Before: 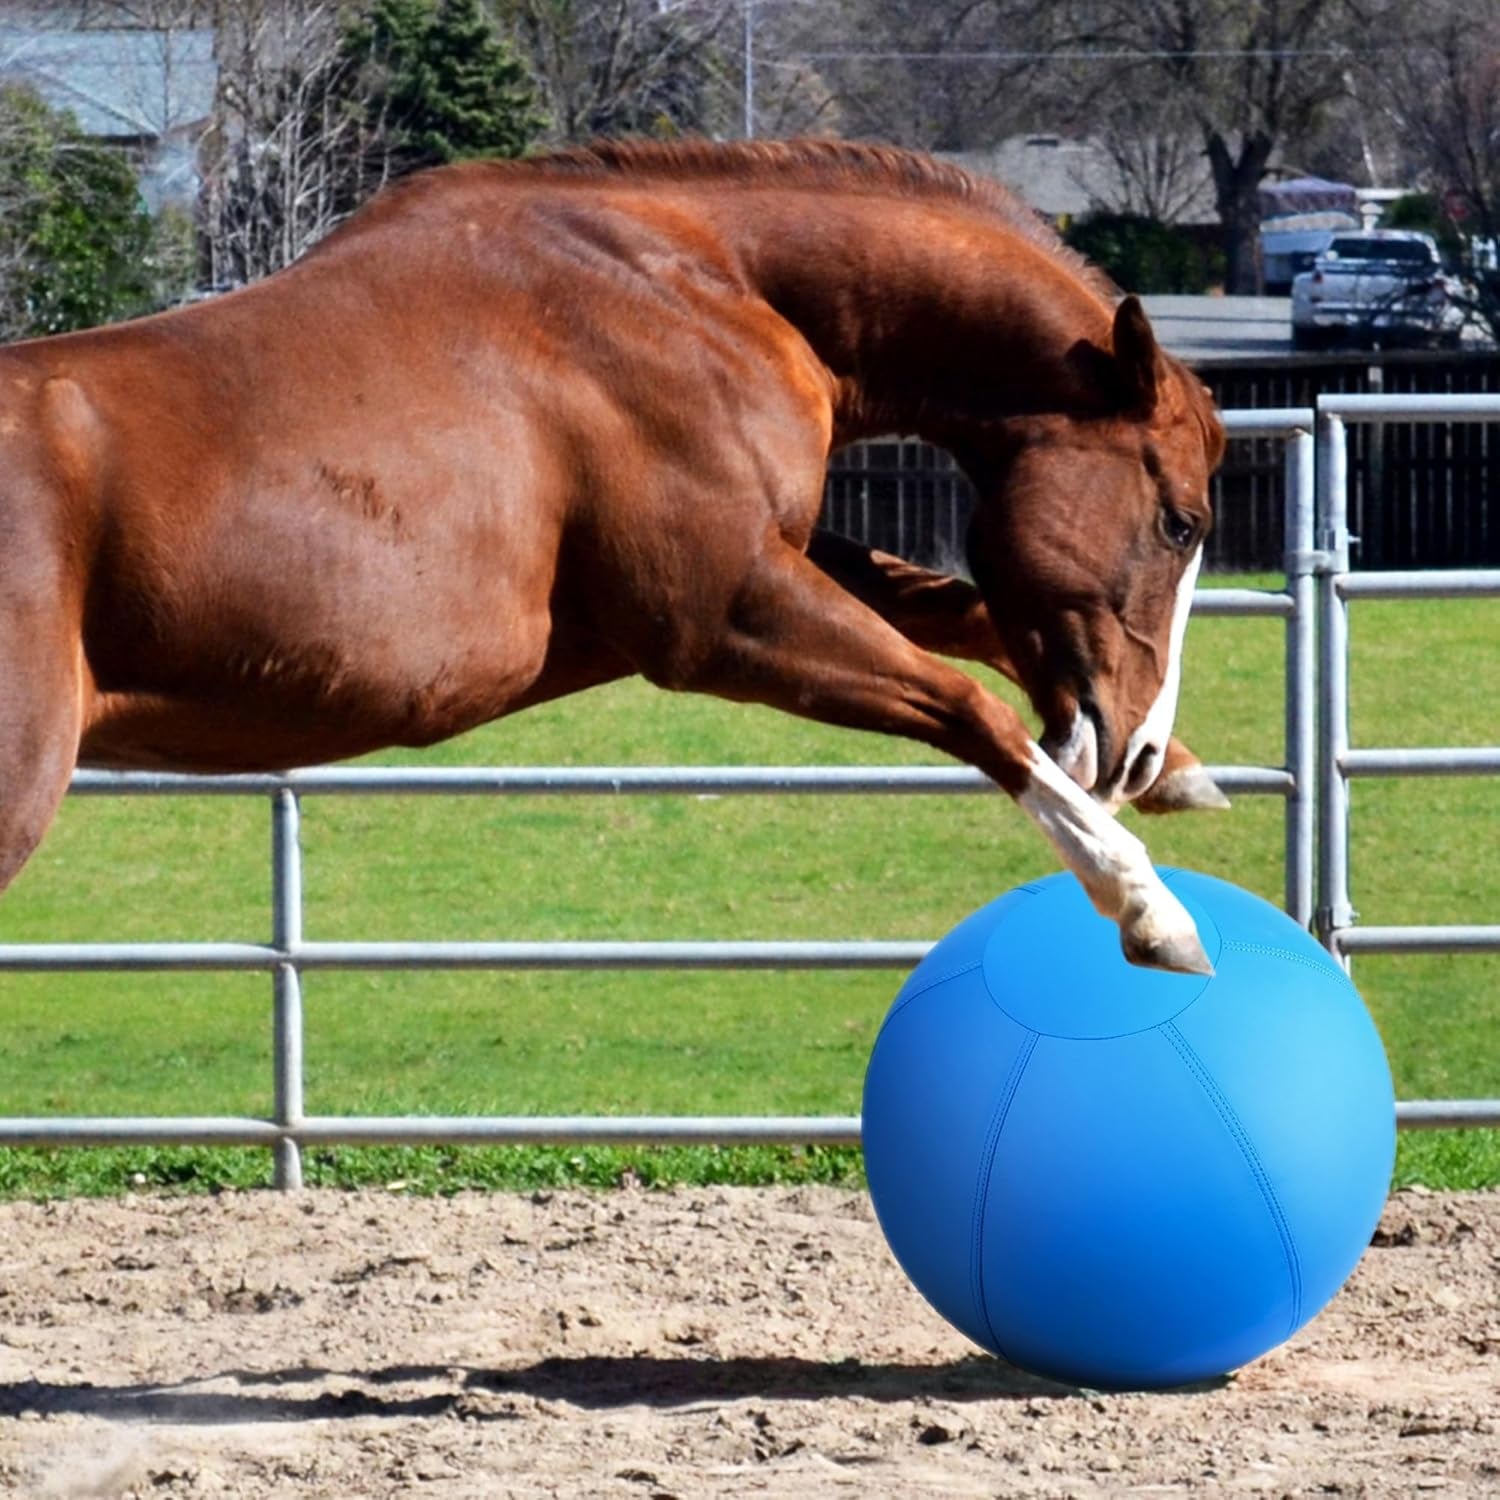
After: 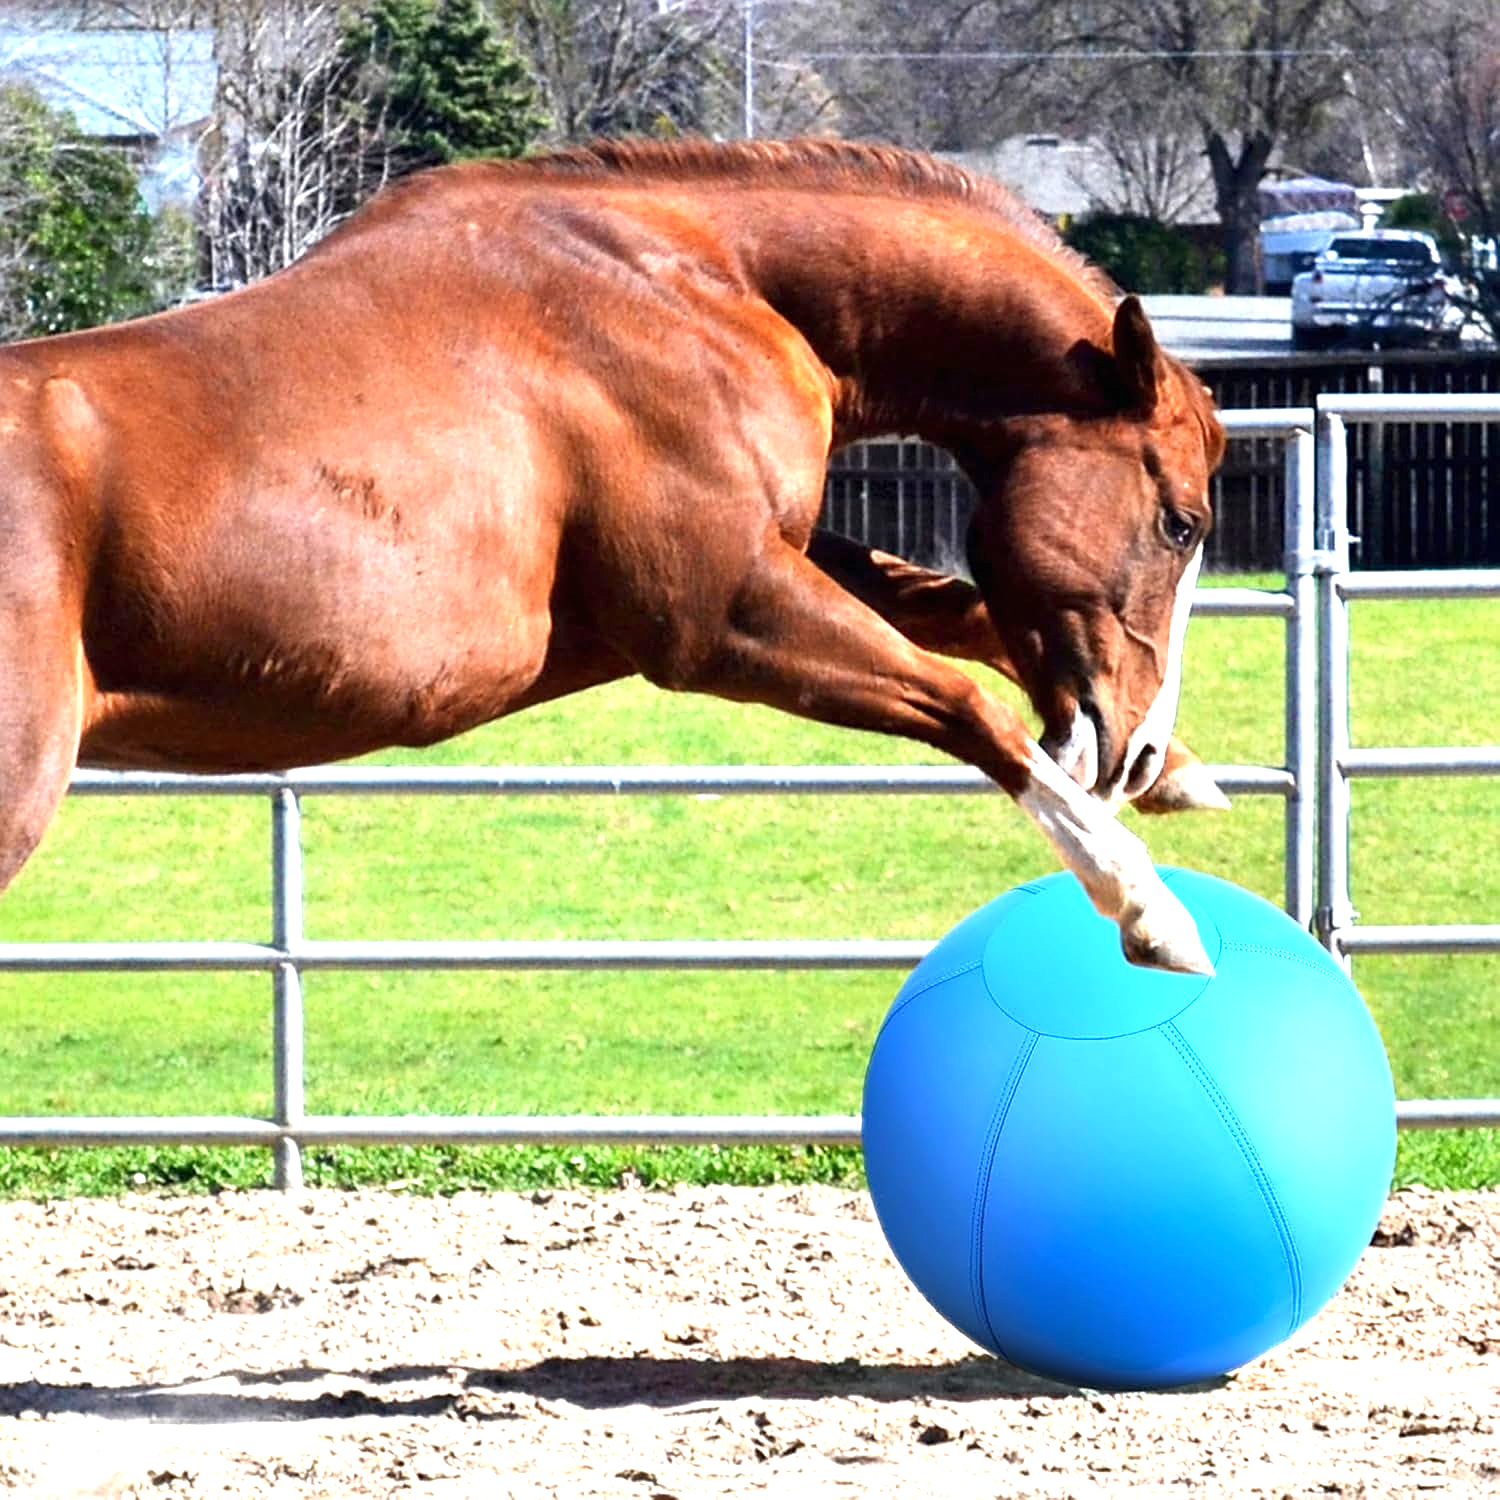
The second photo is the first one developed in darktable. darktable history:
exposure: black level correction 0, exposure 1.2 EV, compensate exposure bias true, compensate highlight preservation false
sharpen: amount 0.478
